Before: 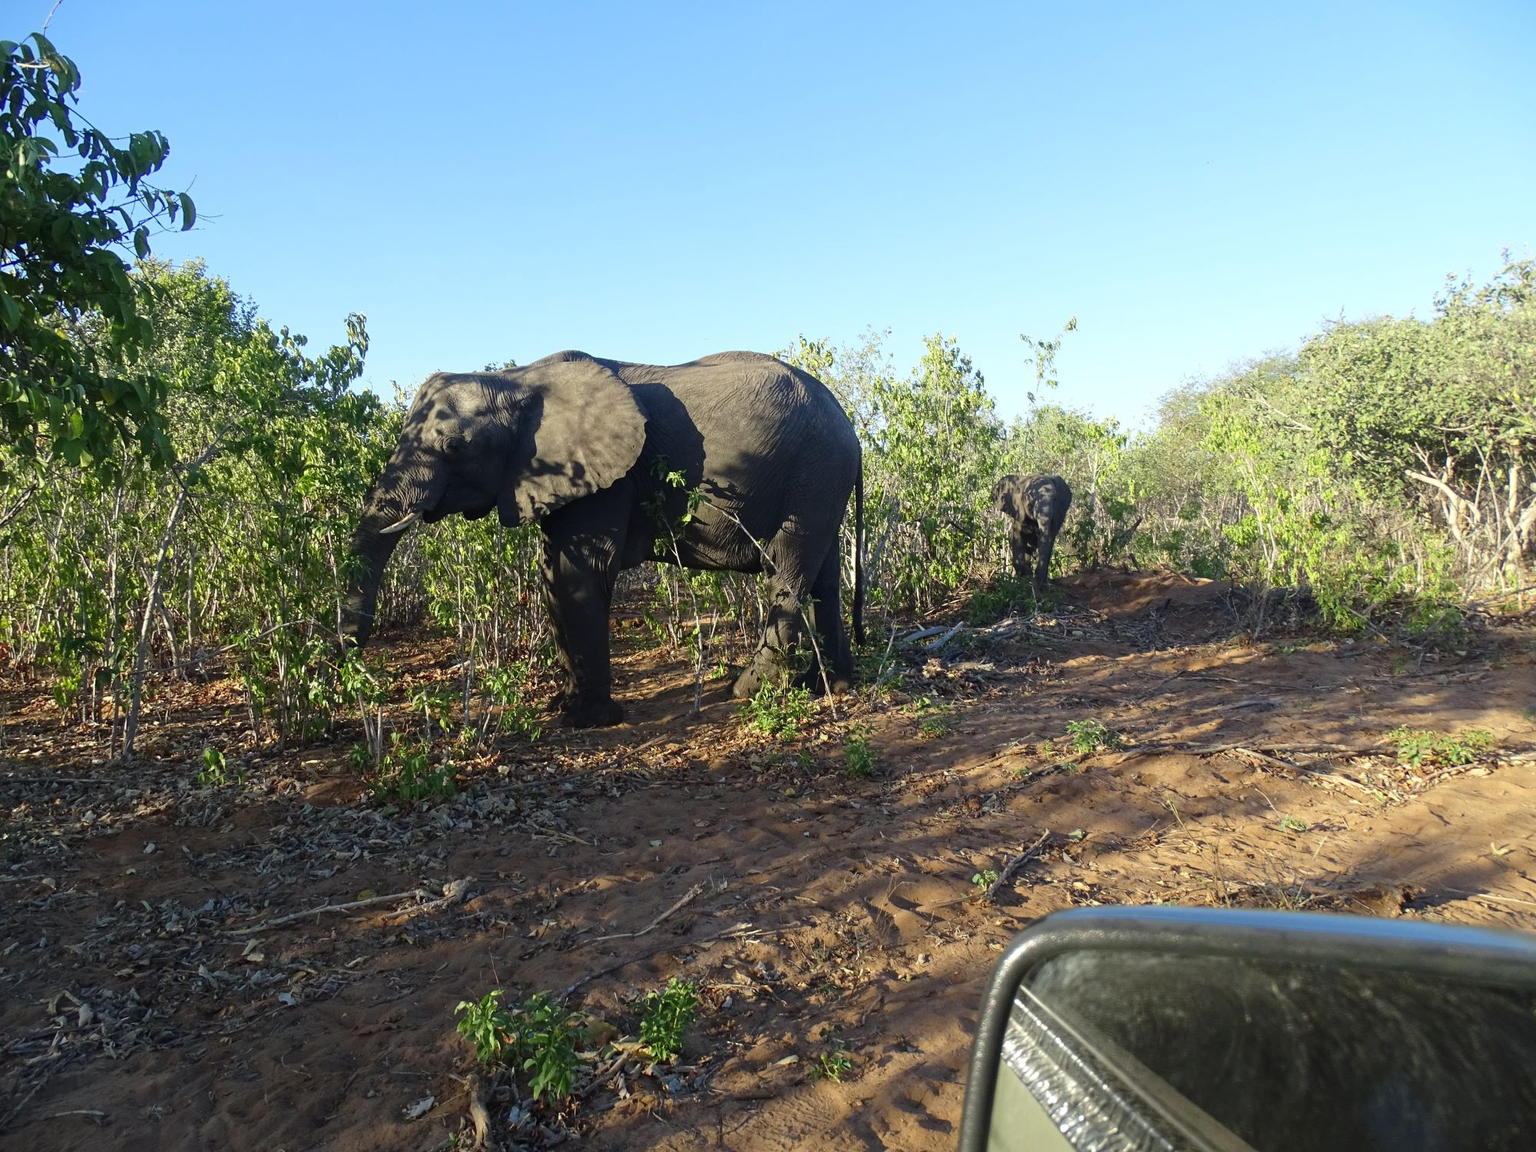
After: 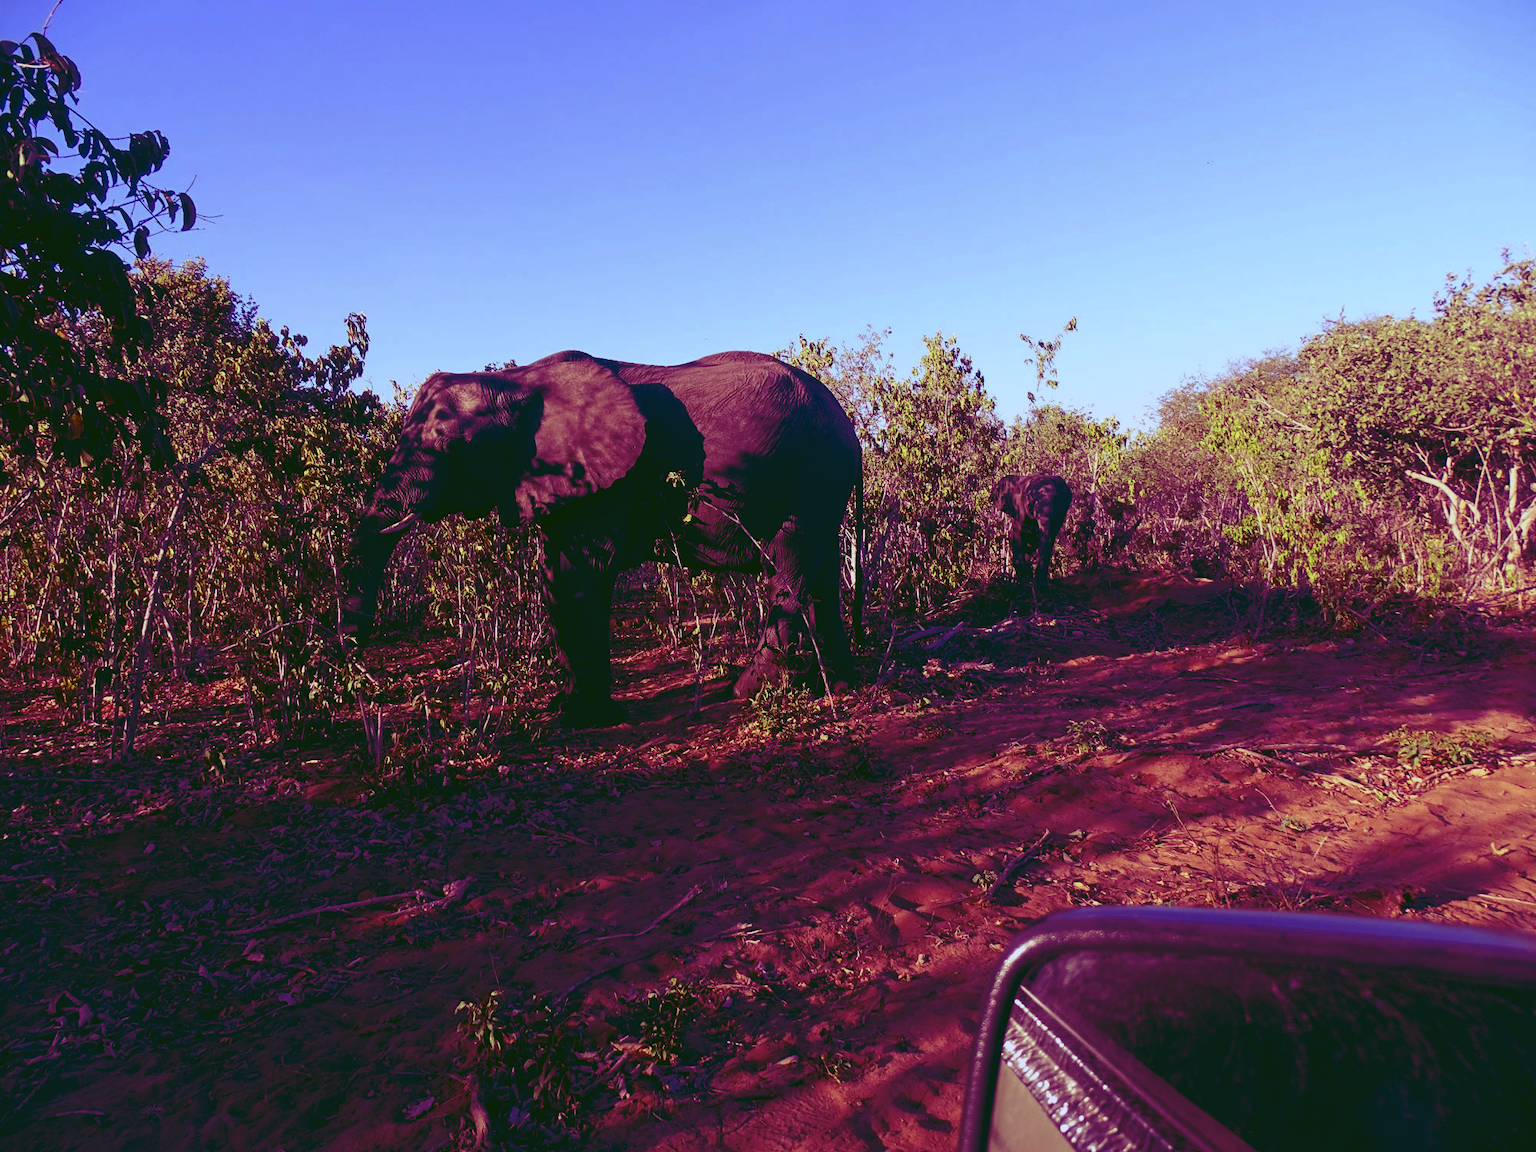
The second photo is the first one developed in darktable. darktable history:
rgb curve: curves: ch0 [(0.123, 0.061) (0.995, 0.887)]; ch1 [(0.06, 0.116) (1, 0.906)]; ch2 [(0, 0) (0.824, 0.69) (1, 1)], mode RGB, independent channels, compensate middle gray true
color balance: mode lift, gamma, gain (sRGB), lift [1, 1, 0.101, 1]
